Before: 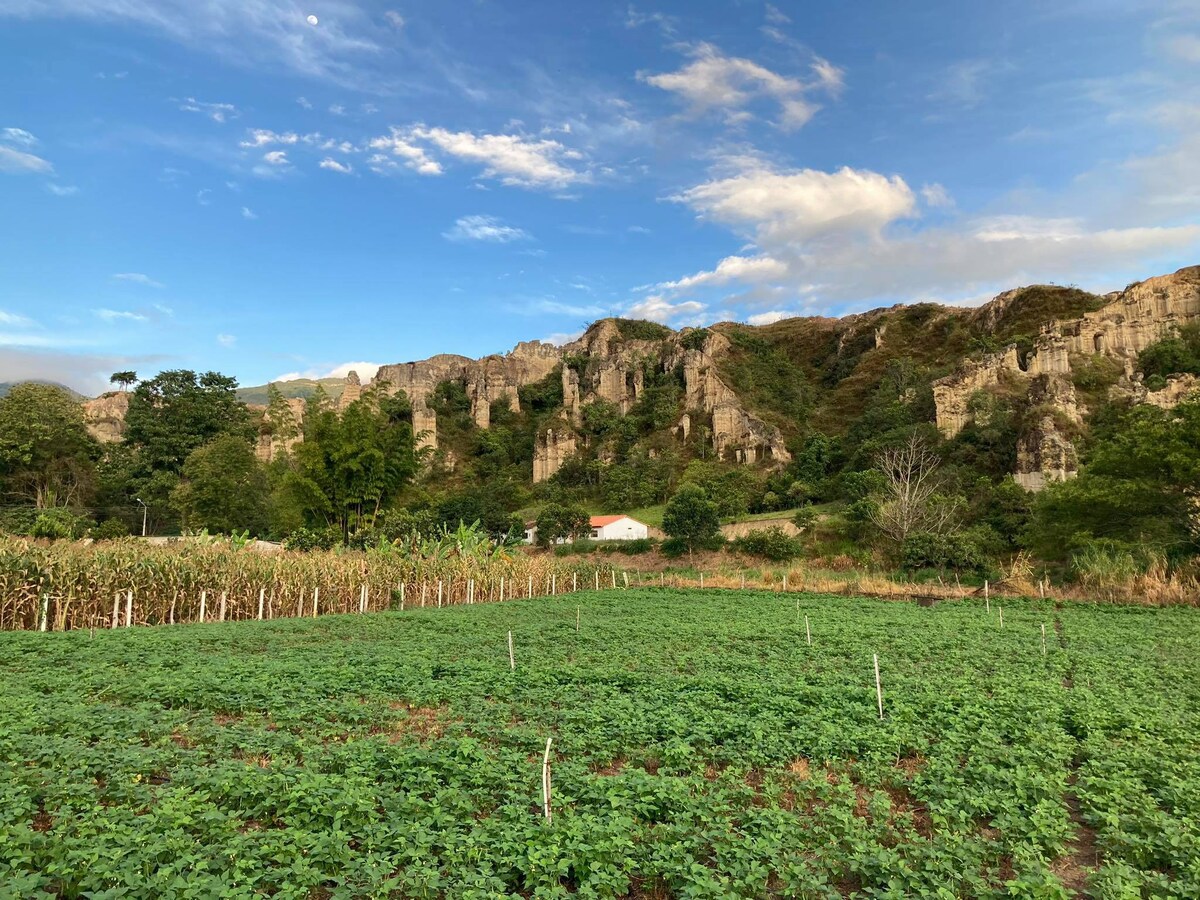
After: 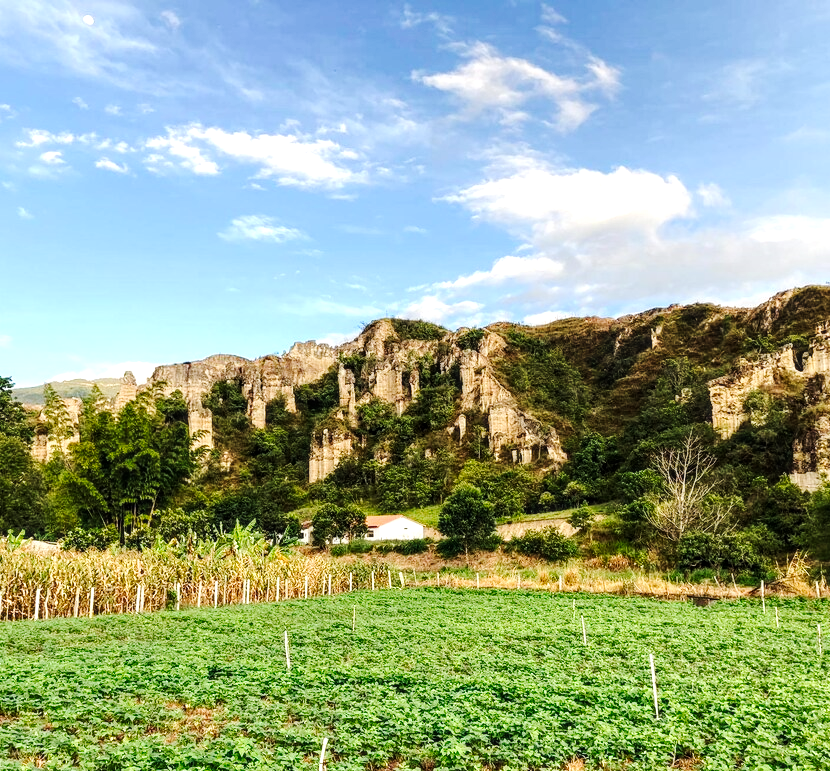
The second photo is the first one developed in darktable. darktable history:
crop: left 18.68%, right 12.141%, bottom 14.263%
tone curve: curves: ch0 [(0, 0) (0.003, 0.008) (0.011, 0.011) (0.025, 0.018) (0.044, 0.028) (0.069, 0.039) (0.1, 0.056) (0.136, 0.081) (0.177, 0.118) (0.224, 0.164) (0.277, 0.223) (0.335, 0.3) (0.399, 0.399) (0.468, 0.51) (0.543, 0.618) (0.623, 0.71) (0.709, 0.79) (0.801, 0.865) (0.898, 0.93) (1, 1)], preserve colors none
local contrast: on, module defaults
tone equalizer: -8 EV -0.731 EV, -7 EV -0.686 EV, -6 EV -0.597 EV, -5 EV -0.375 EV, -3 EV 0.383 EV, -2 EV 0.6 EV, -1 EV 0.691 EV, +0 EV 0.744 EV, mask exposure compensation -0.488 EV
